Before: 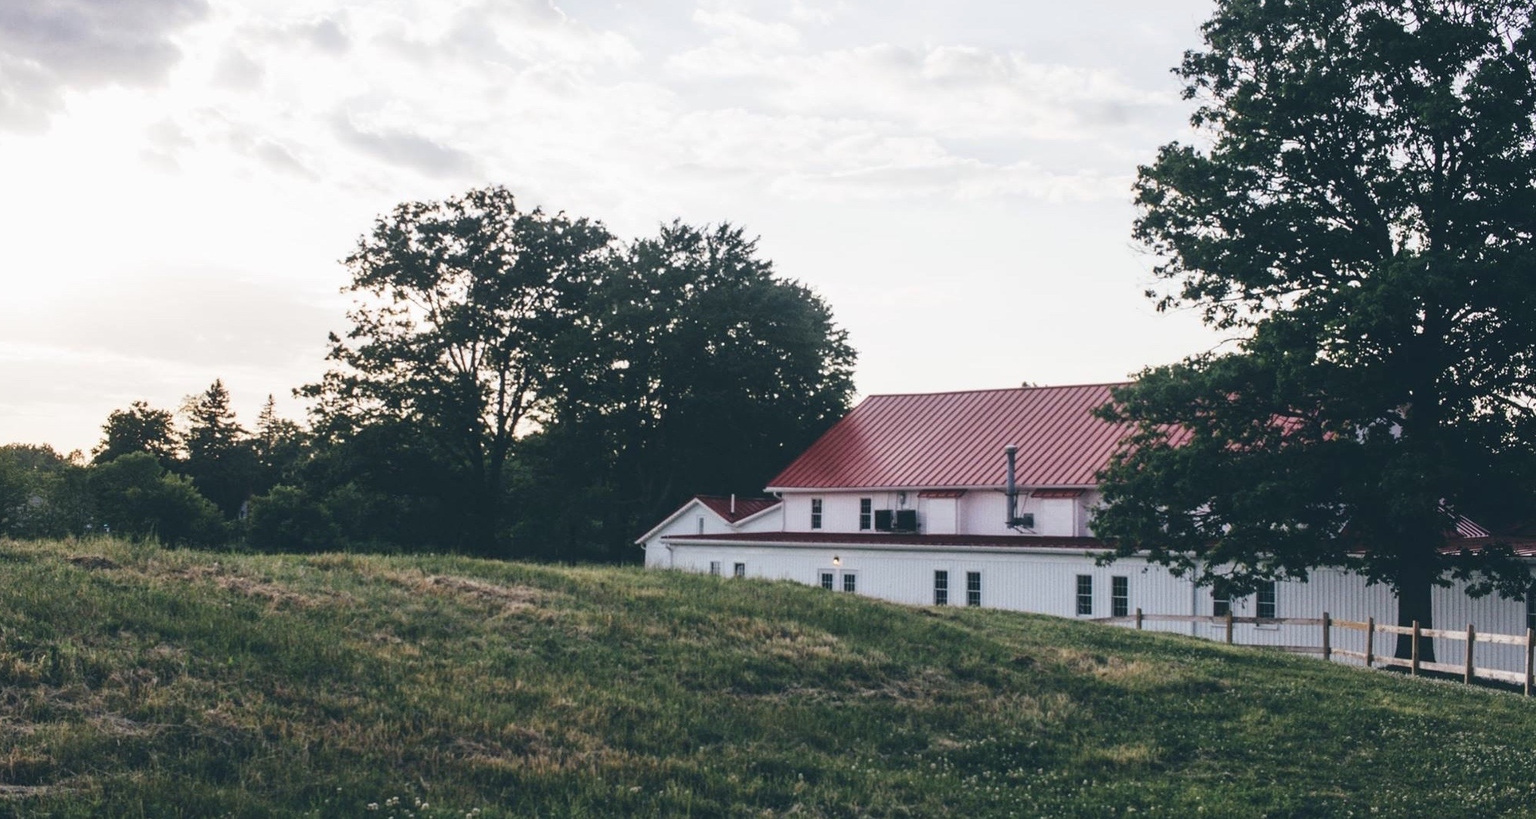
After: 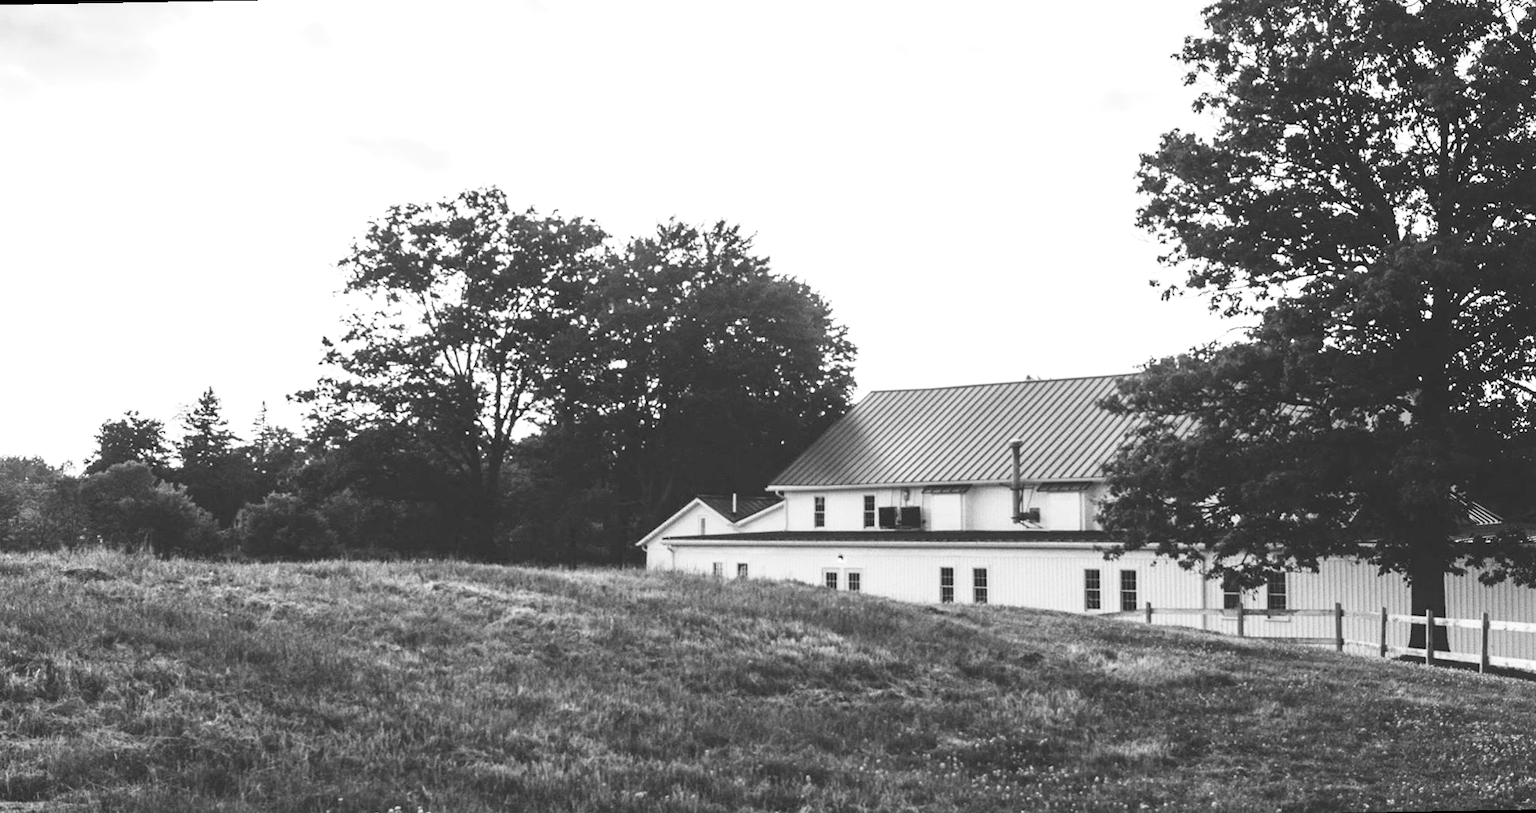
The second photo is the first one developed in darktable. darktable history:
rotate and perspective: rotation -1°, crop left 0.011, crop right 0.989, crop top 0.025, crop bottom 0.975
shadows and highlights: shadows 4.1, highlights -17.6, soften with gaussian
exposure: exposure 0.376 EV, compensate highlight preservation false
monochrome: on, module defaults
color correction: highlights a* 9.03, highlights b* 8.71, shadows a* 40, shadows b* 40, saturation 0.8
base curve: curves: ch0 [(0, 0) (0.579, 0.807) (1, 1)], preserve colors none
